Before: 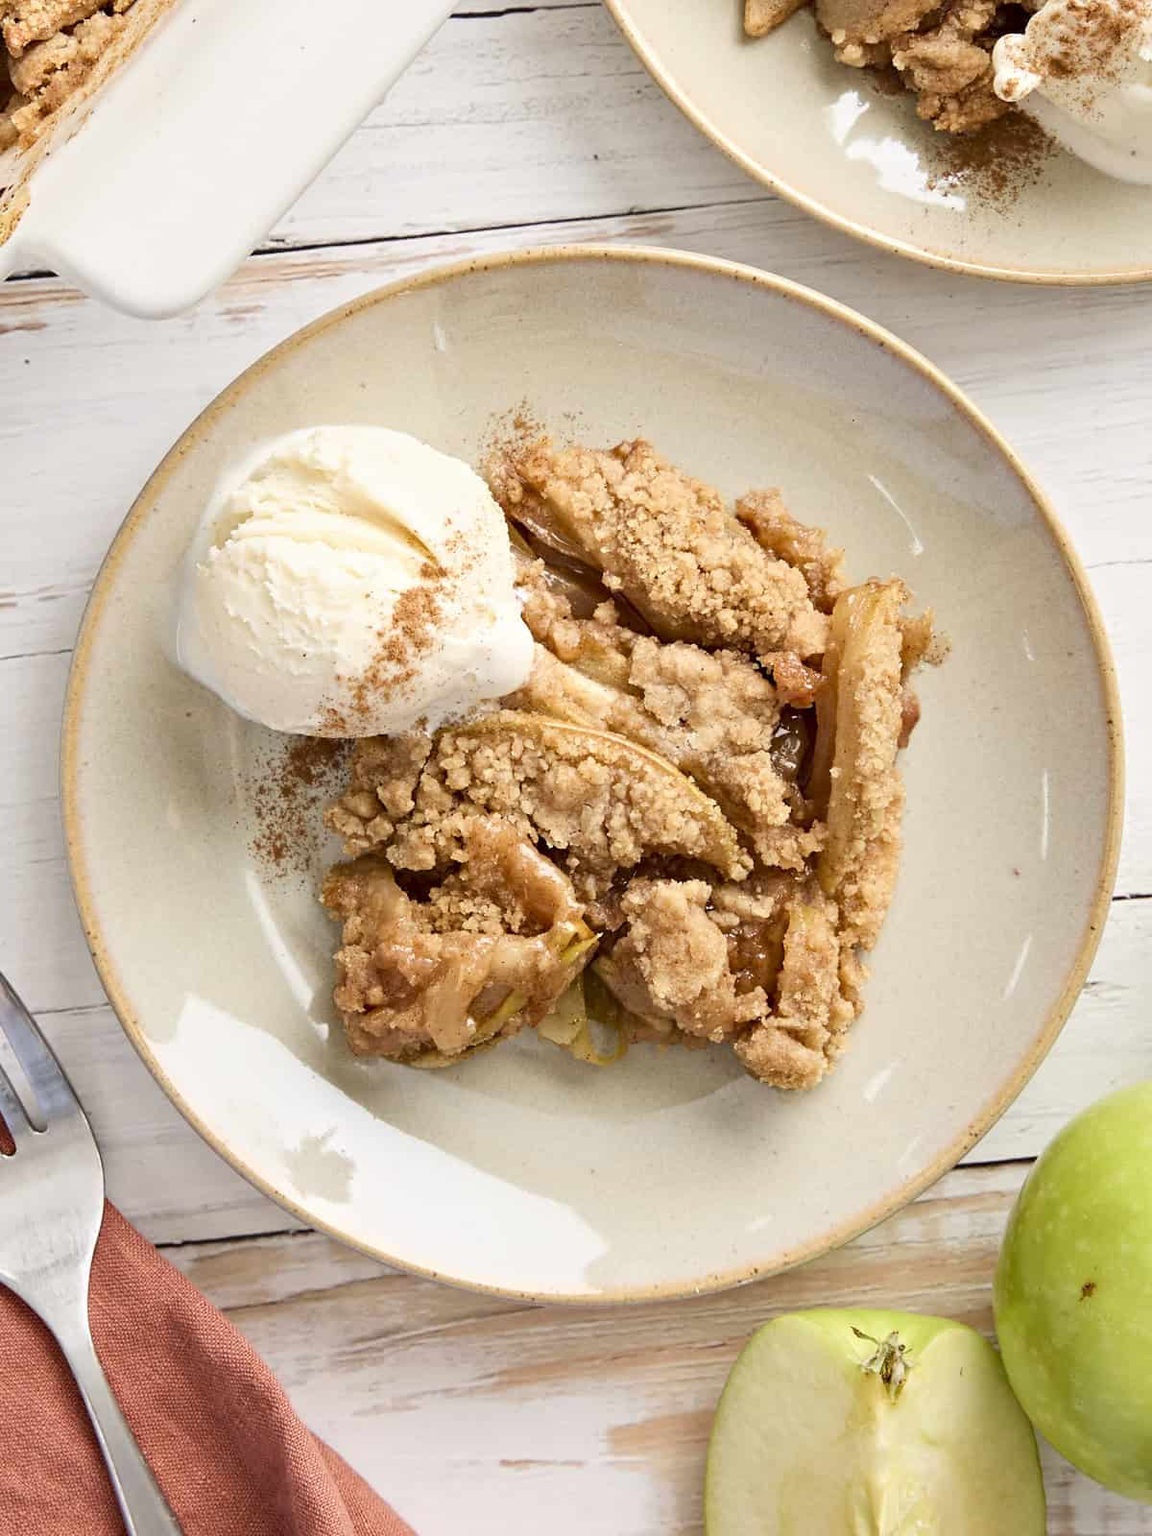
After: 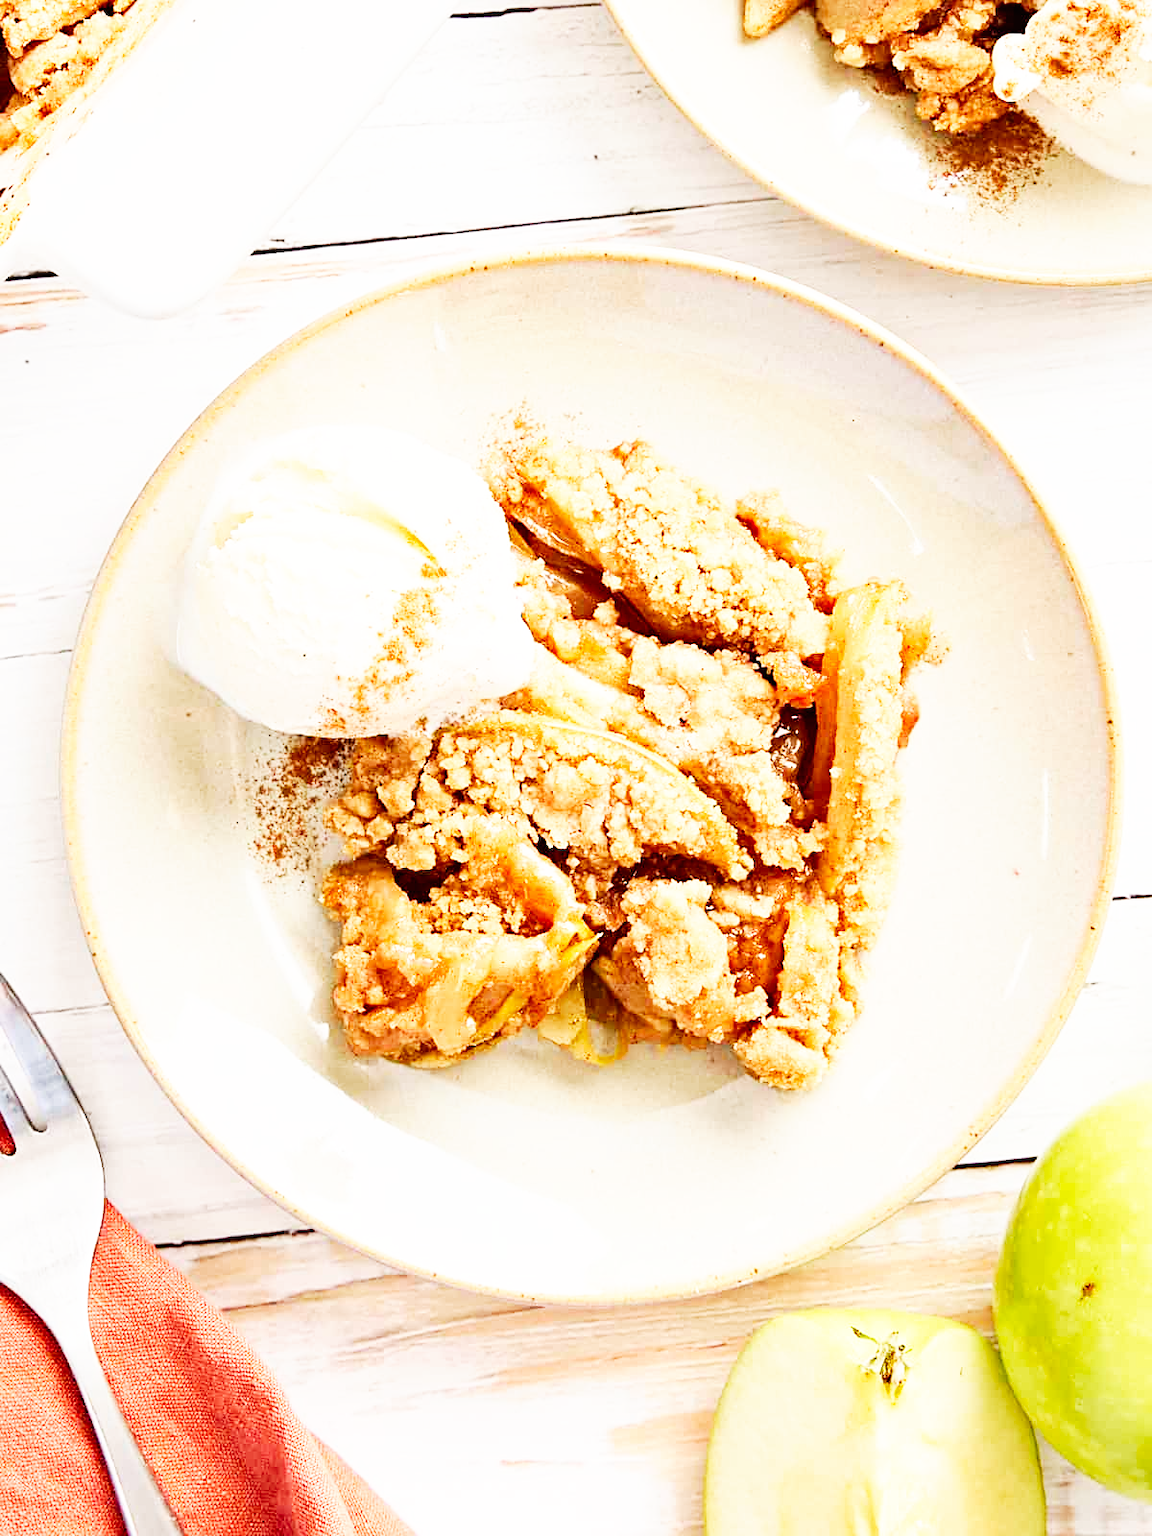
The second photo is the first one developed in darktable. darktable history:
levels: levels [0, 0.478, 1]
base curve: curves: ch0 [(0, 0) (0.007, 0.004) (0.027, 0.03) (0.046, 0.07) (0.207, 0.54) (0.442, 0.872) (0.673, 0.972) (1, 1)], preserve colors none
sharpen: amount 0.214
